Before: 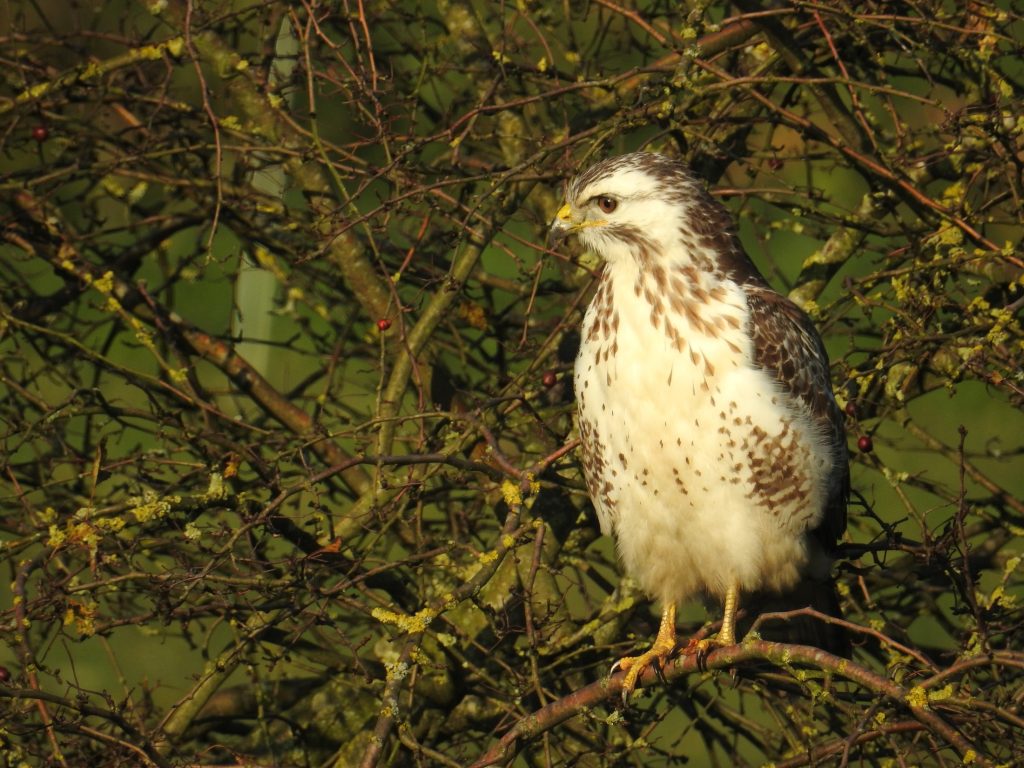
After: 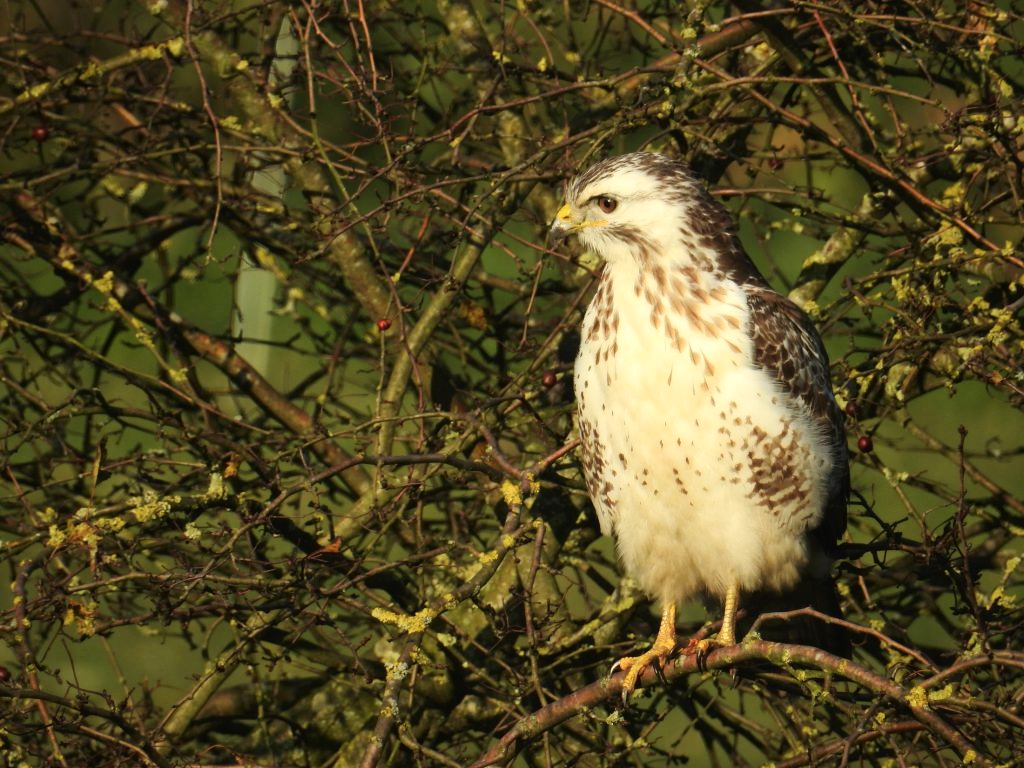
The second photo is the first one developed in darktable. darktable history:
tone curve: curves: ch0 [(0, 0) (0.003, 0.014) (0.011, 0.019) (0.025, 0.026) (0.044, 0.037) (0.069, 0.053) (0.1, 0.083) (0.136, 0.121) (0.177, 0.163) (0.224, 0.22) (0.277, 0.281) (0.335, 0.354) (0.399, 0.436) (0.468, 0.526) (0.543, 0.612) (0.623, 0.706) (0.709, 0.79) (0.801, 0.858) (0.898, 0.925) (1, 1)], color space Lab, independent channels, preserve colors none
